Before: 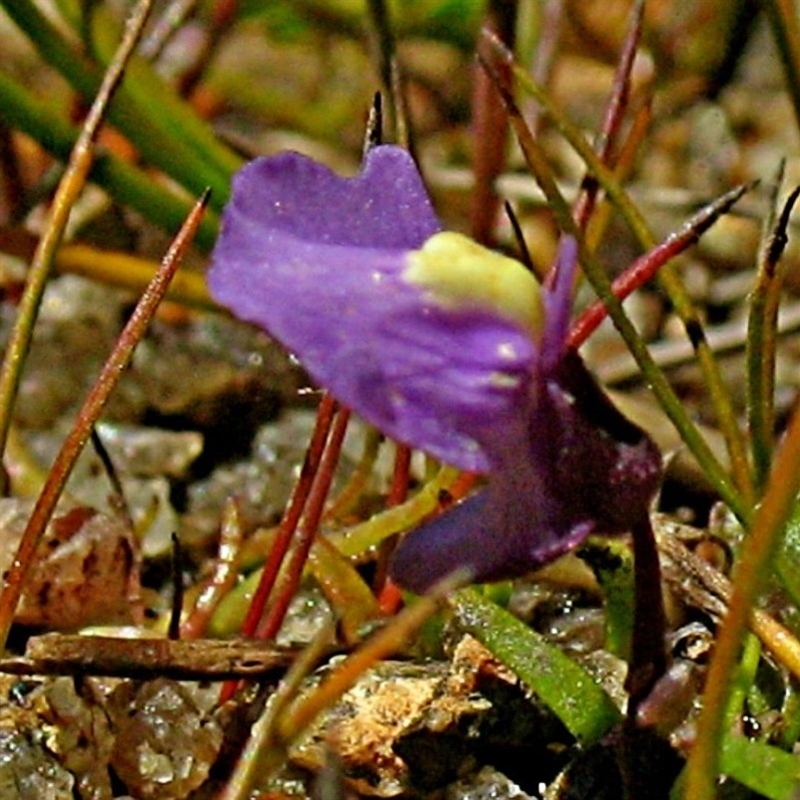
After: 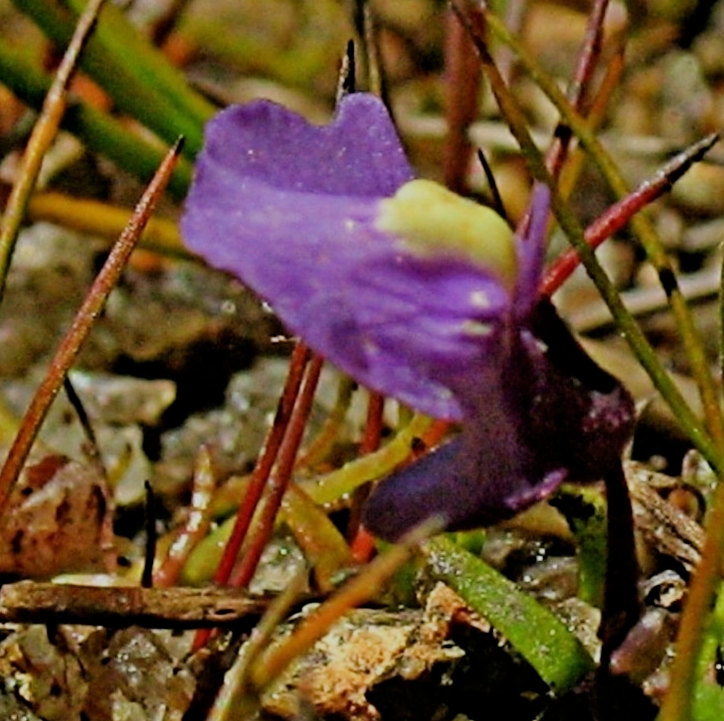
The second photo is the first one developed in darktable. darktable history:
filmic rgb: black relative exposure -7.42 EV, white relative exposure 4.86 EV, threshold 3.02 EV, hardness 3.4, enable highlight reconstruction true
crop: left 3.443%, top 6.515%, right 6.029%, bottom 3.292%
